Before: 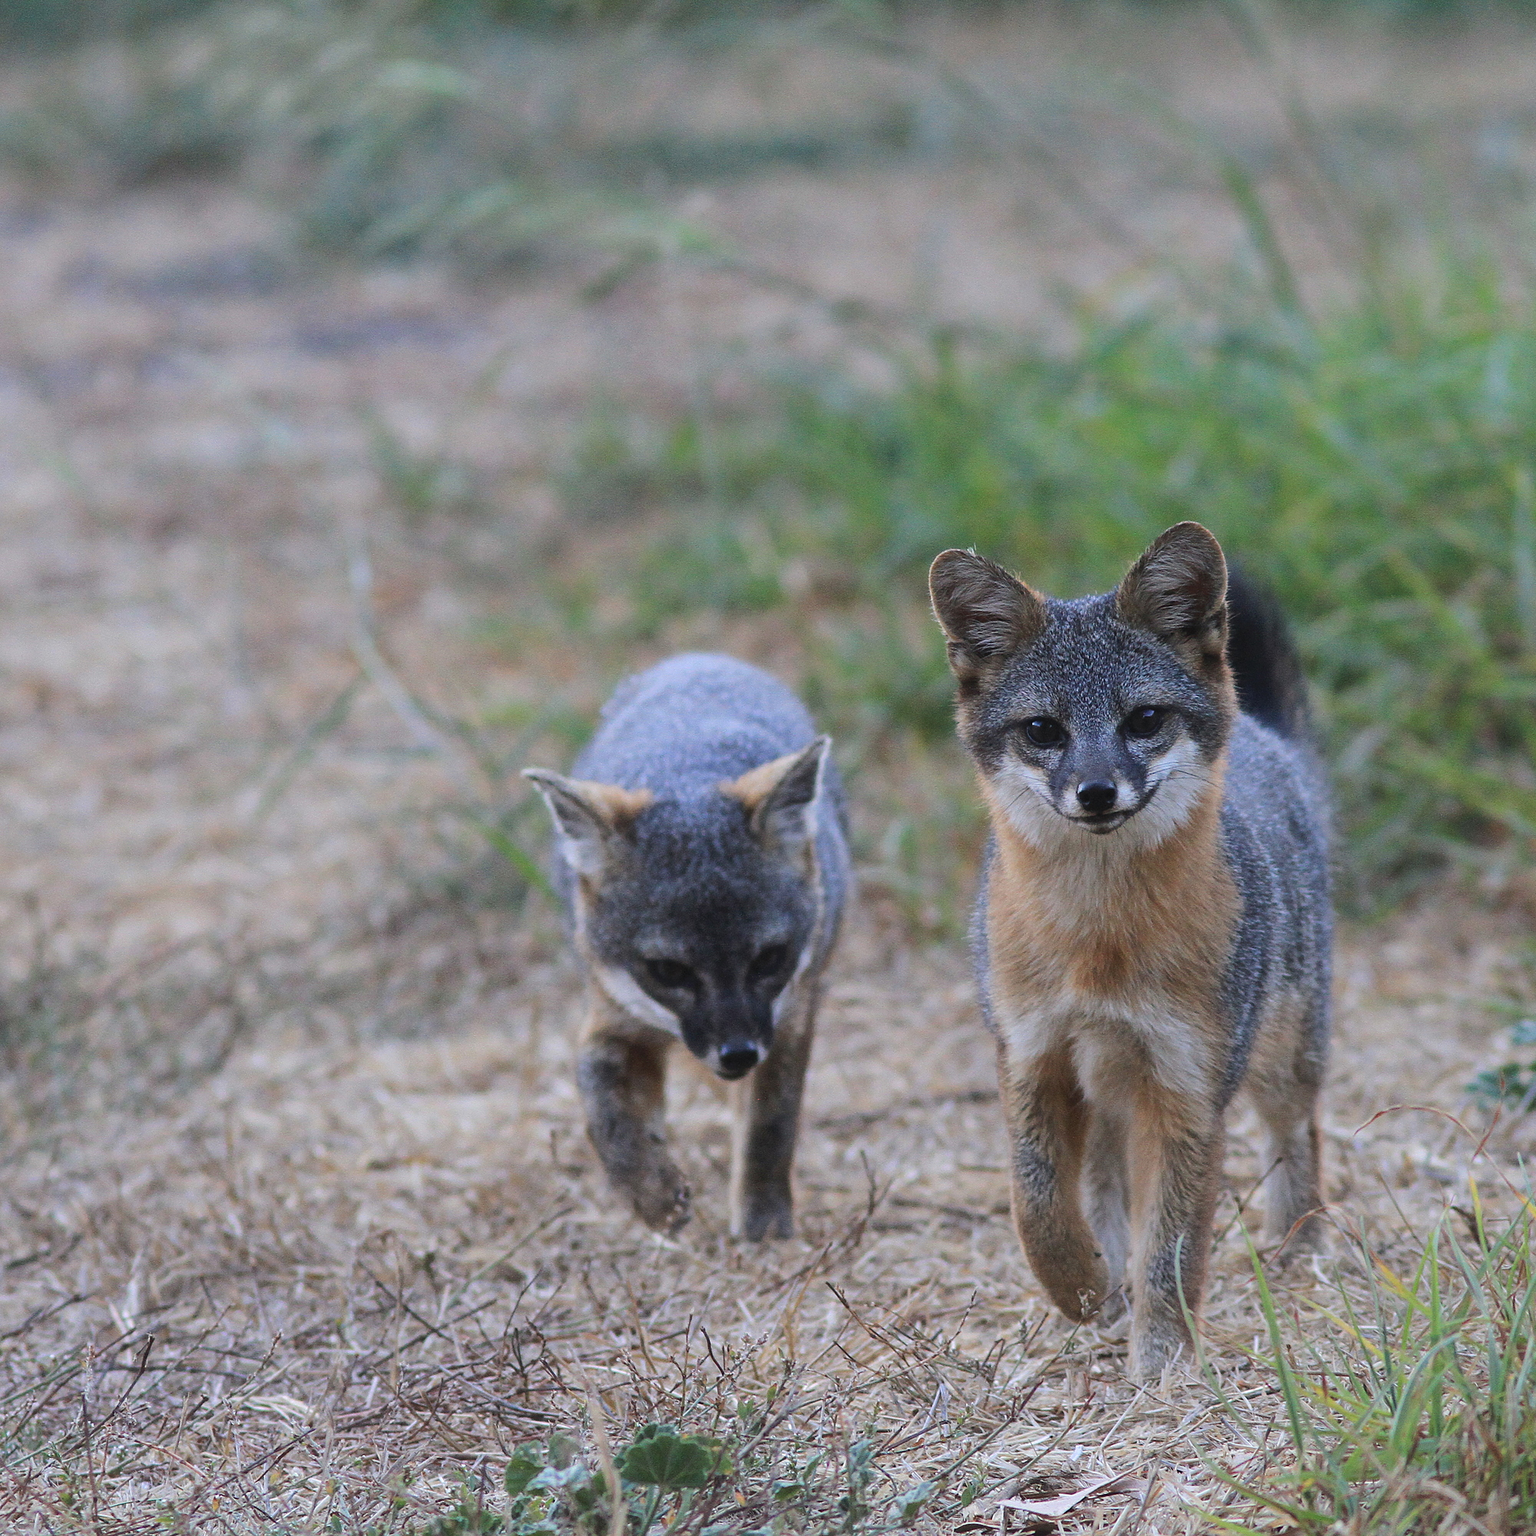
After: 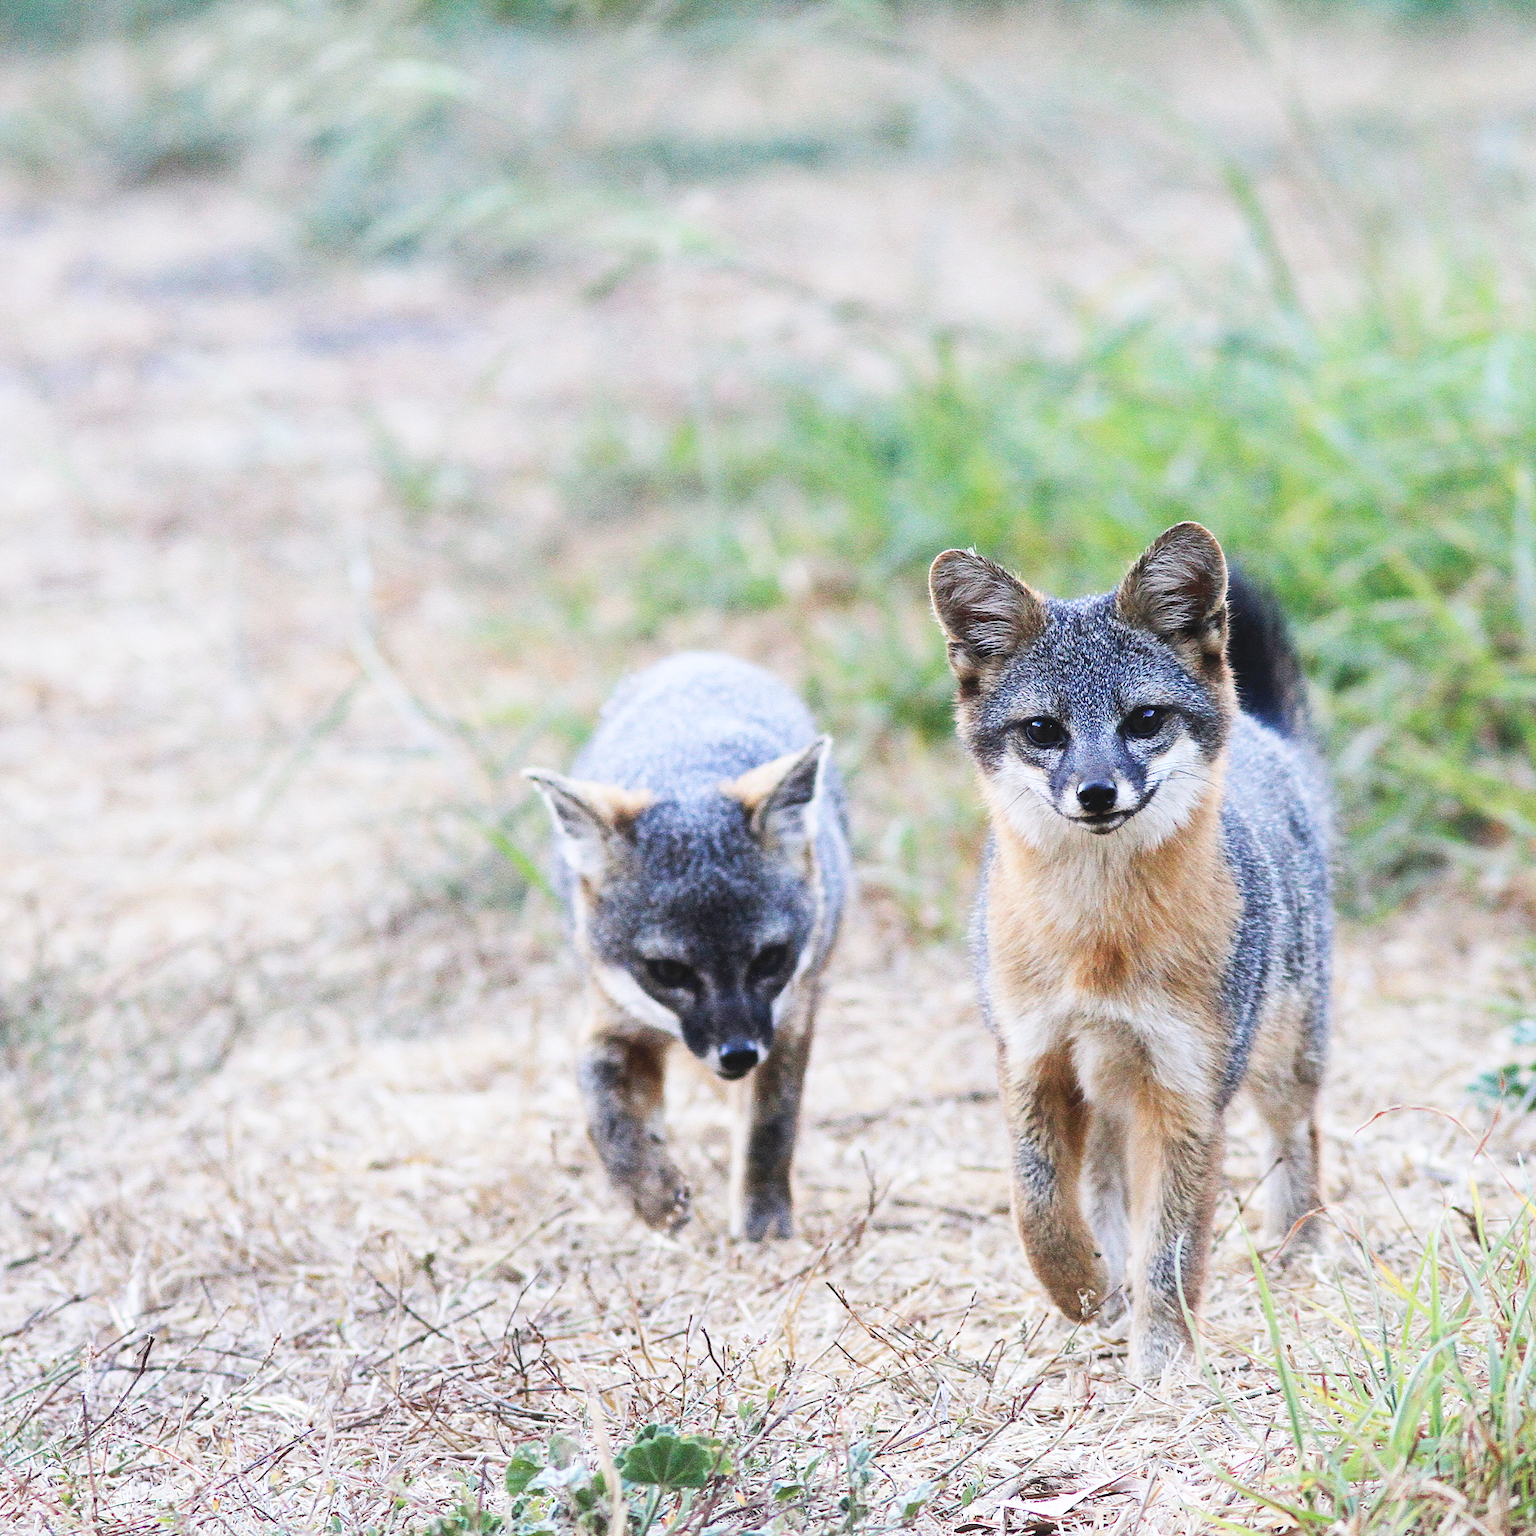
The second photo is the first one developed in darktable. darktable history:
base curve: curves: ch0 [(0, 0.003) (0.001, 0.002) (0.006, 0.004) (0.02, 0.022) (0.048, 0.086) (0.094, 0.234) (0.162, 0.431) (0.258, 0.629) (0.385, 0.8) (0.548, 0.918) (0.751, 0.988) (1, 1)], preserve colors none
exposure: black level correction -0.003, exposure 0.04 EV, compensate highlight preservation false
